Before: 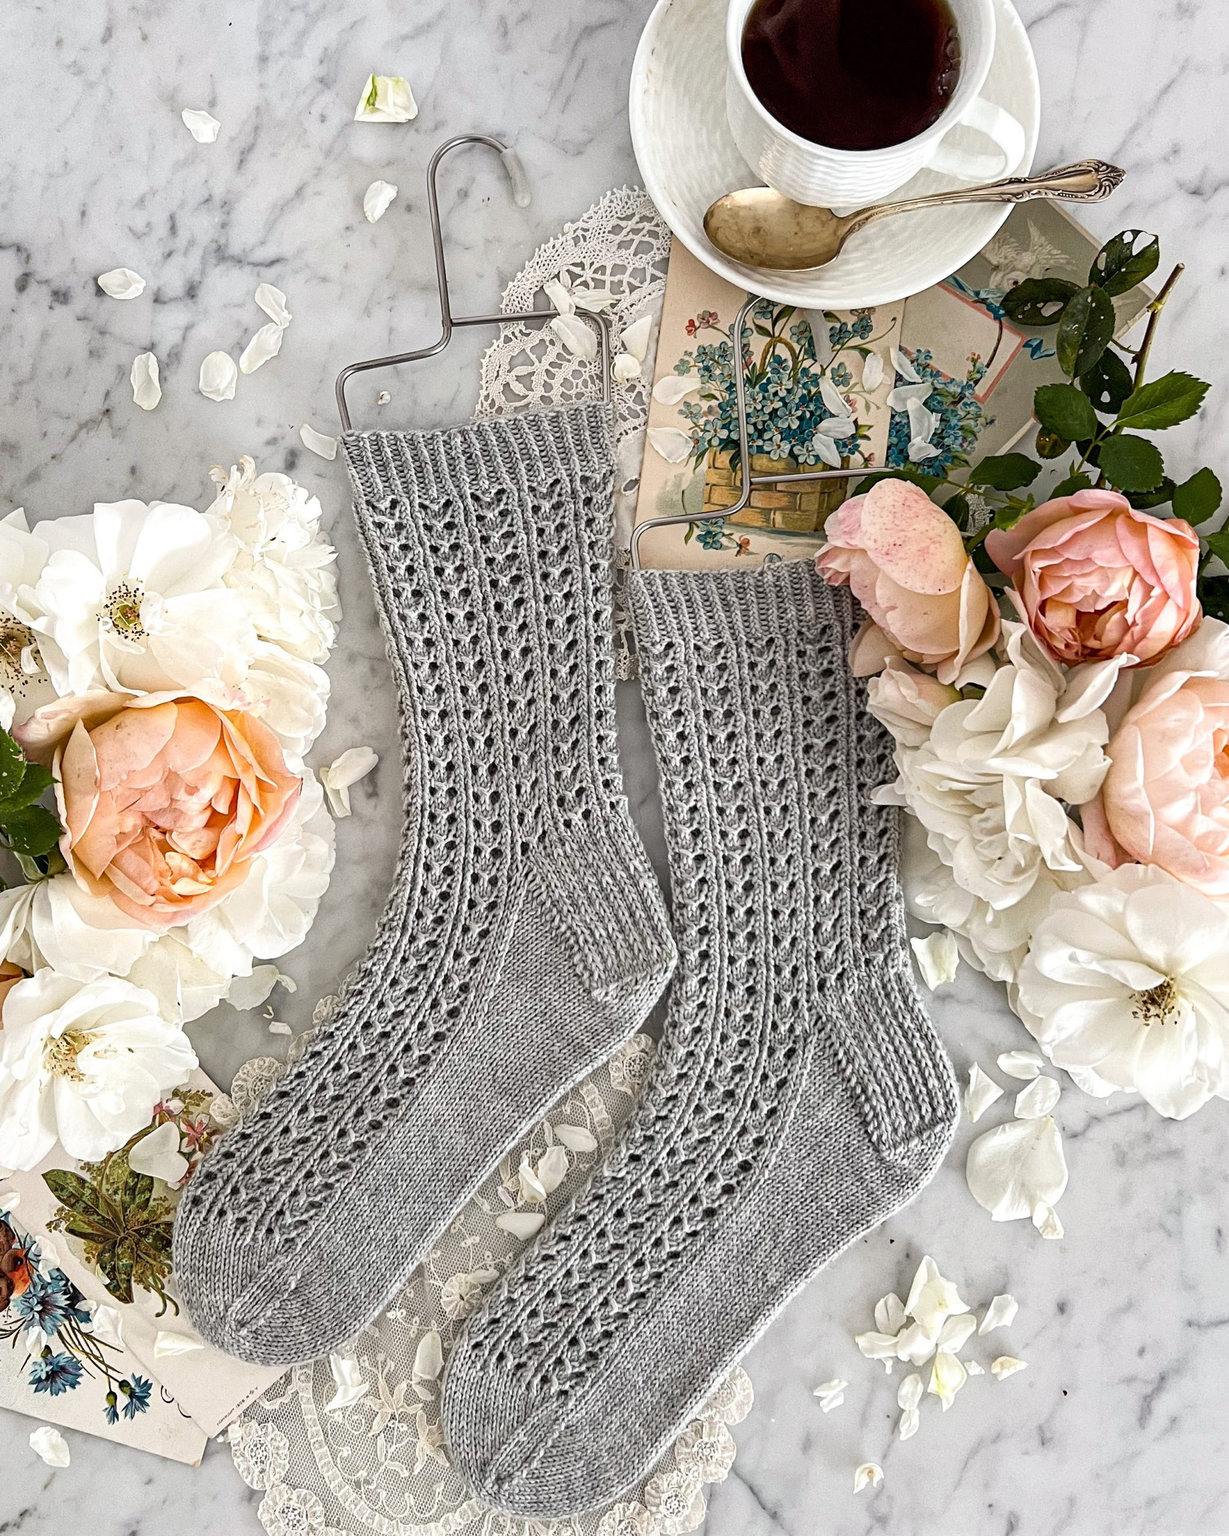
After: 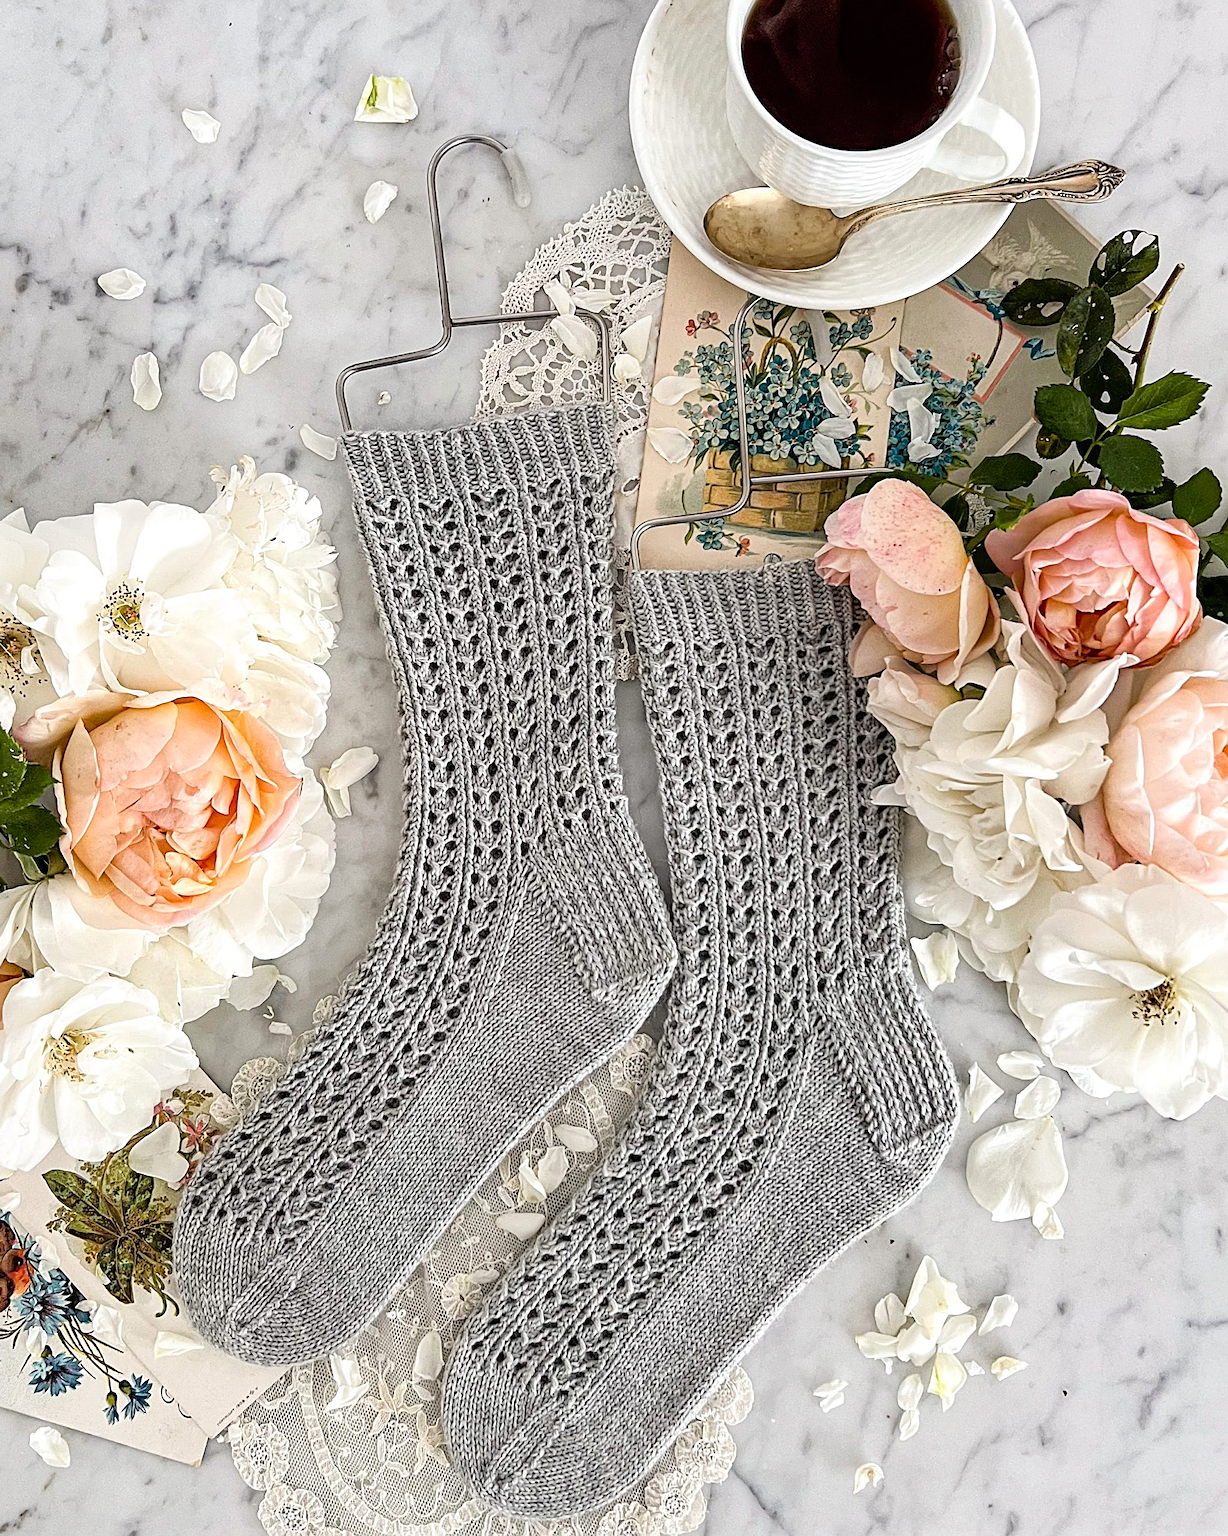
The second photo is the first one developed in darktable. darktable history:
sharpen: on, module defaults
rgb curve: curves: ch0 [(0, 0) (0.136, 0.078) (0.262, 0.245) (0.414, 0.42) (1, 1)], compensate middle gray true, preserve colors basic power
levels: levels [0, 0.478, 1]
